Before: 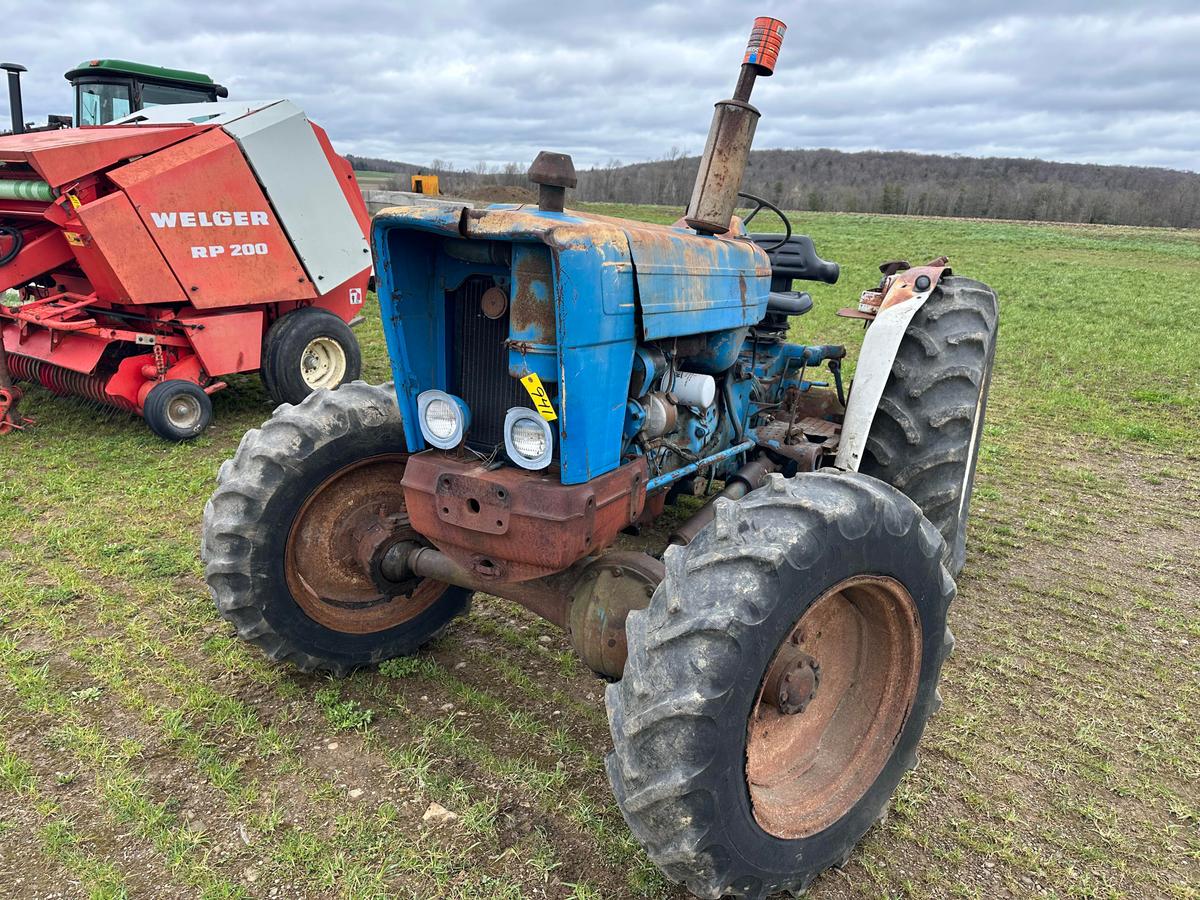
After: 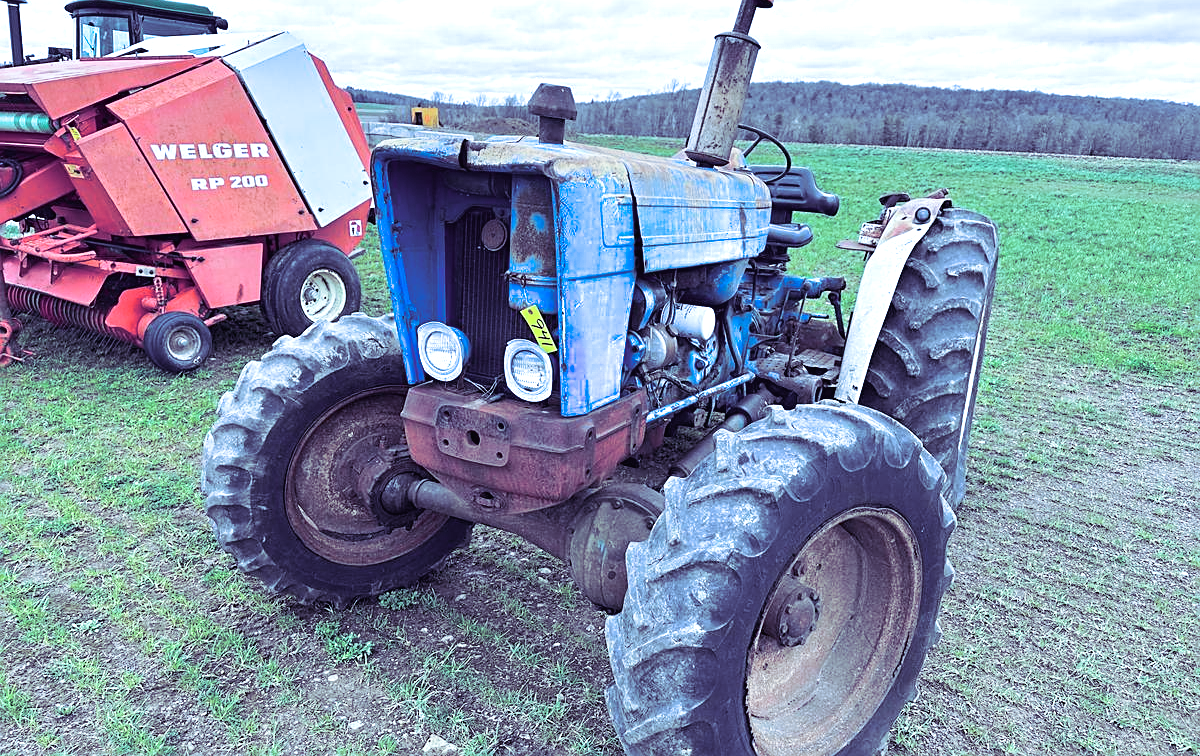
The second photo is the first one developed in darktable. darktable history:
sharpen: on, module defaults
exposure: exposure 0.2 EV, compensate highlight preservation false
split-toning: shadows › hue 255.6°, shadows › saturation 0.66, highlights › hue 43.2°, highlights › saturation 0.68, balance -50.1
tone curve: curves: ch0 [(0, 0.013) (0.036, 0.045) (0.274, 0.286) (0.566, 0.623) (0.794, 0.827) (1, 0.953)]; ch1 [(0, 0) (0.389, 0.403) (0.462, 0.48) (0.499, 0.5) (0.524, 0.527) (0.57, 0.599) (0.626, 0.65) (0.761, 0.781) (1, 1)]; ch2 [(0, 0) (0.464, 0.478) (0.5, 0.501) (0.533, 0.542) (0.599, 0.613) (0.704, 0.731) (1, 1)], color space Lab, independent channels, preserve colors none
color calibration: illuminant custom, x 0.432, y 0.395, temperature 3098 K
crop: top 7.625%, bottom 8.027%
levels: levels [0, 0.478, 1]
